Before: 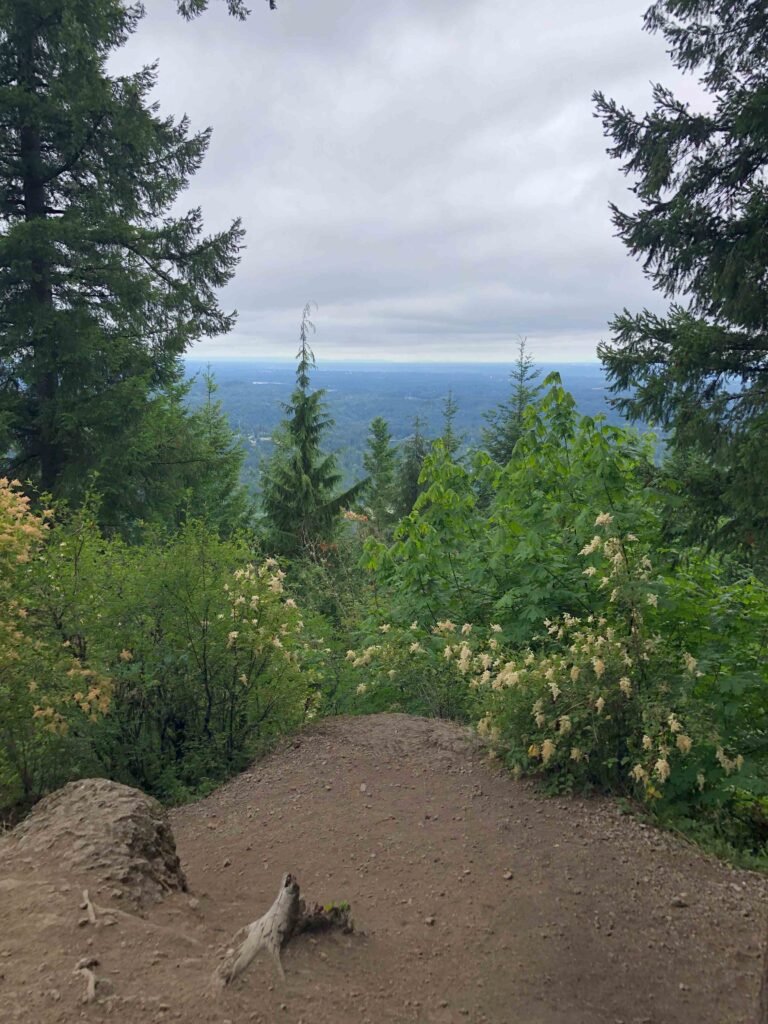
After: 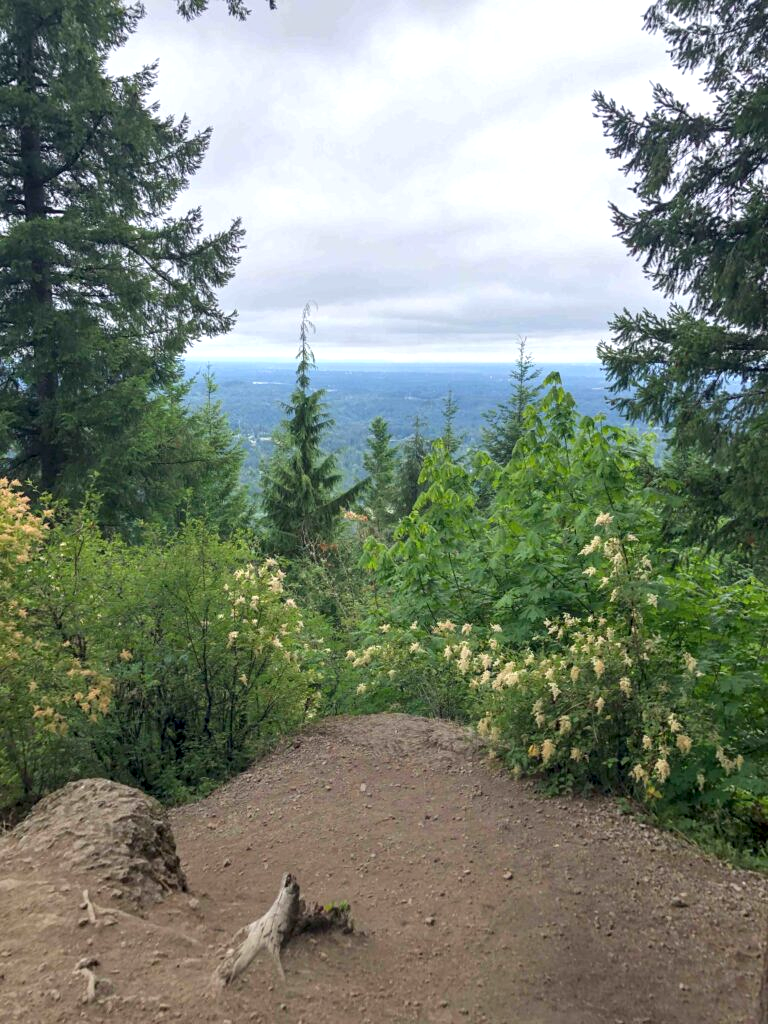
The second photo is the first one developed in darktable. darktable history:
exposure: black level correction 0.001, exposure 0.498 EV, compensate highlight preservation false
local contrast: on, module defaults
